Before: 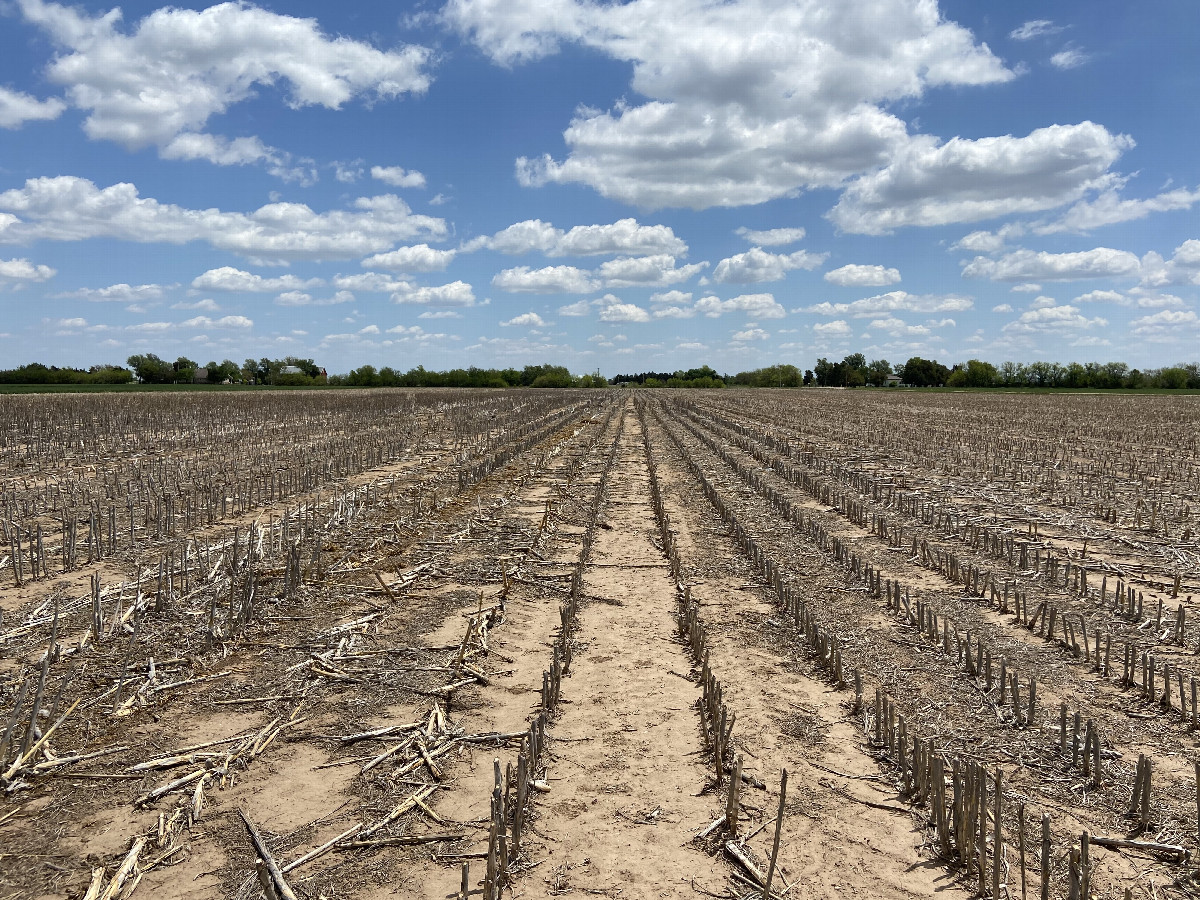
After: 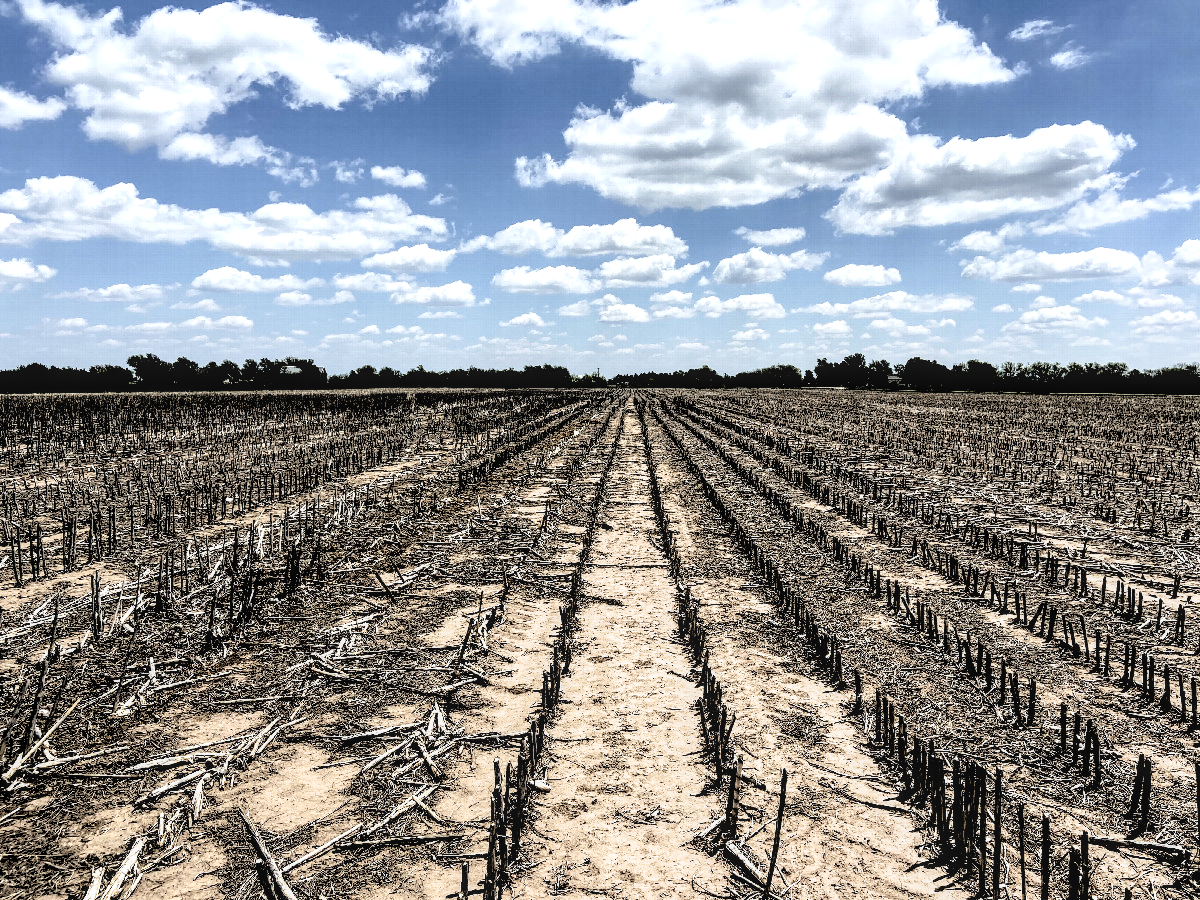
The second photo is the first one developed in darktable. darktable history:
exposure: exposure 0.082 EV, compensate exposure bias true, compensate highlight preservation false
filmic rgb: black relative exposure -1.05 EV, white relative exposure 2.09 EV, threshold 5.94 EV, hardness 1.55, contrast 2.25, enable highlight reconstruction true
local contrast: highlights 61%, detail 143%, midtone range 0.431
